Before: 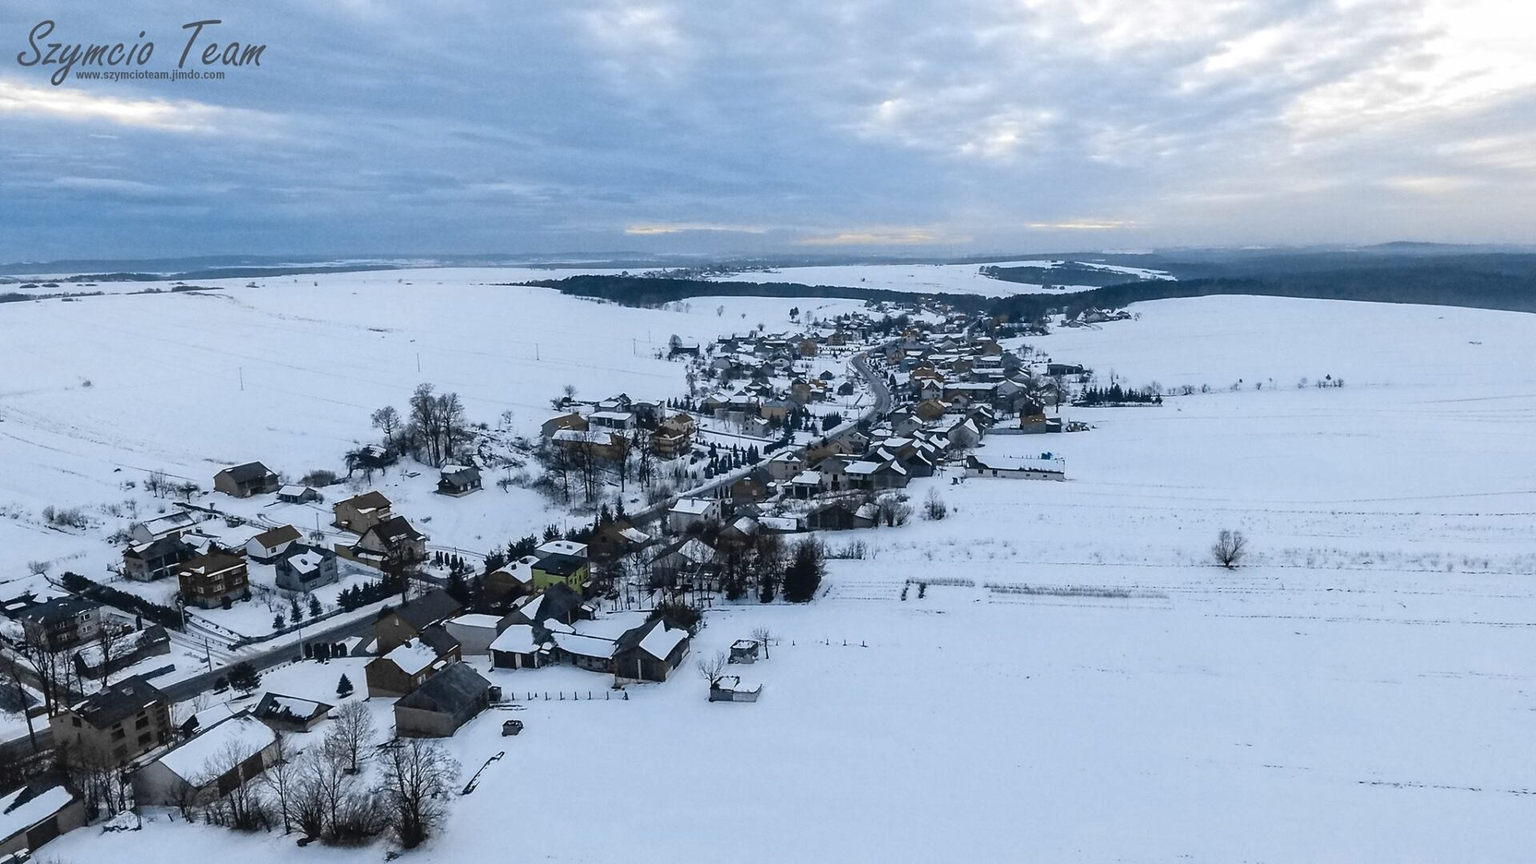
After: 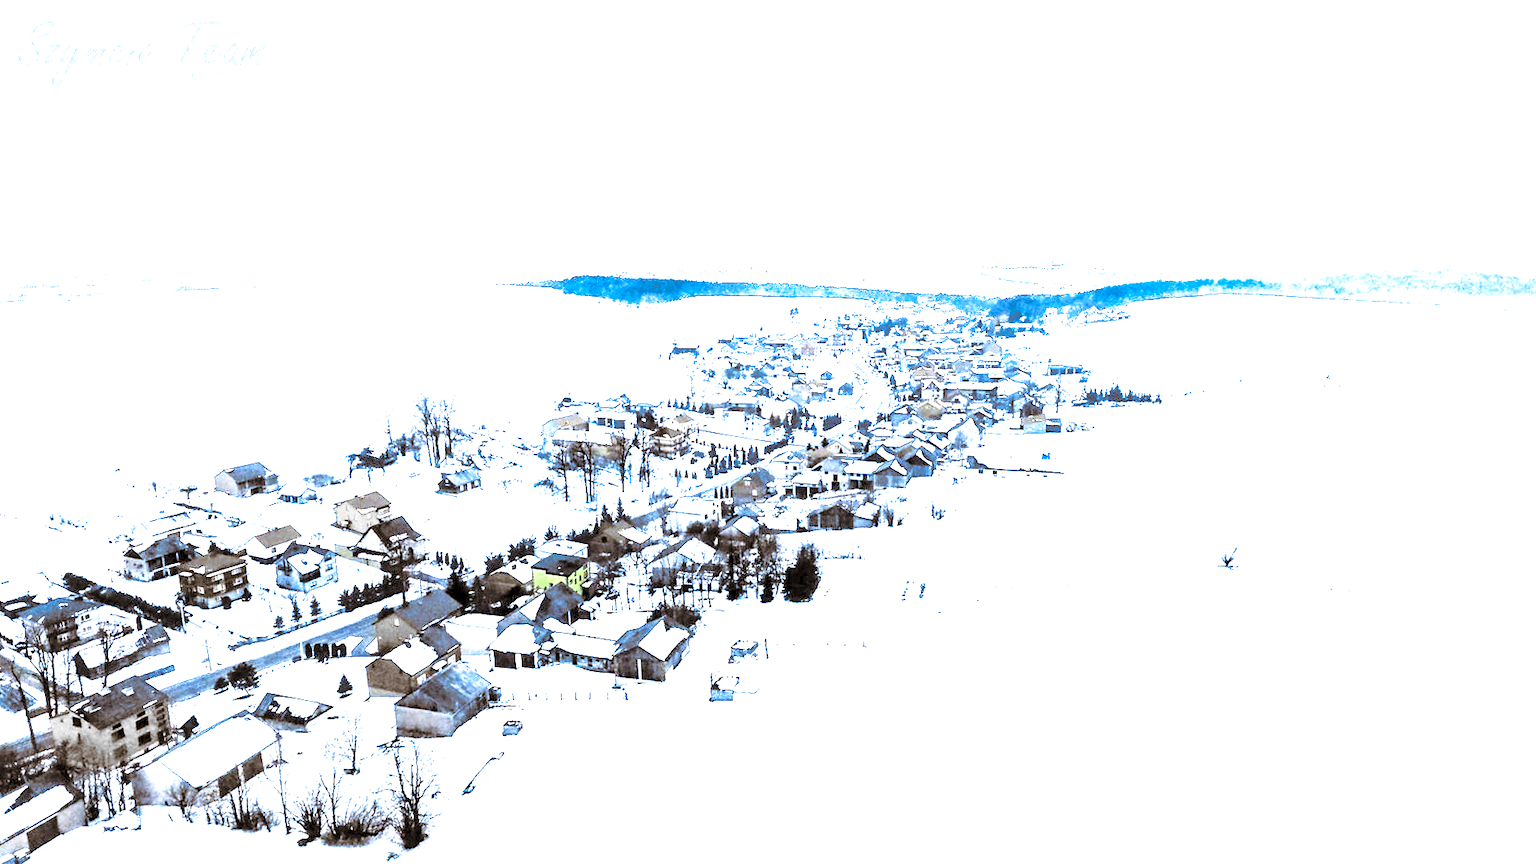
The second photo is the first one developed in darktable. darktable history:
exposure: black level correction 0, exposure 1.45 EV, compensate exposure bias true, compensate highlight preservation false
rgb curve: curves: ch0 [(0, 0) (0.21, 0.15) (0.24, 0.21) (0.5, 0.75) (0.75, 0.96) (0.89, 0.99) (1, 1)]; ch1 [(0, 0.02) (0.21, 0.13) (0.25, 0.2) (0.5, 0.67) (0.75, 0.9) (0.89, 0.97) (1, 1)]; ch2 [(0, 0.02) (0.21, 0.13) (0.25, 0.2) (0.5, 0.67) (0.75, 0.9) (0.89, 0.97) (1, 1)], compensate middle gray true
color balance rgb: perceptual saturation grading › global saturation 20%, global vibrance 20%
color zones: curves: ch0 [(0.068, 0.464) (0.25, 0.5) (0.48, 0.508) (0.75, 0.536) (0.886, 0.476) (0.967, 0.456)]; ch1 [(0.066, 0.456) (0.25, 0.5) (0.616, 0.508) (0.746, 0.56) (0.934, 0.444)]
split-toning: shadows › hue 32.4°, shadows › saturation 0.51, highlights › hue 180°, highlights › saturation 0, balance -60.17, compress 55.19%
levels: black 3.83%, white 90.64%, levels [0.044, 0.416, 0.908]
